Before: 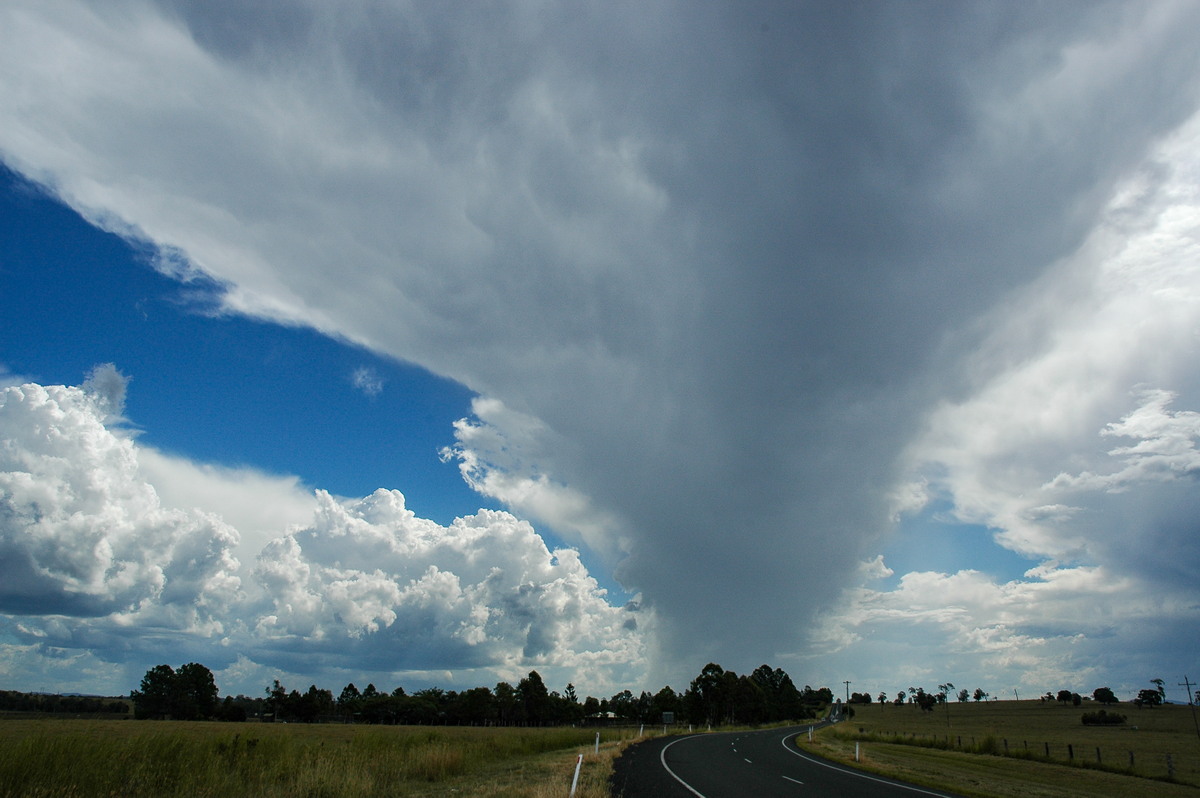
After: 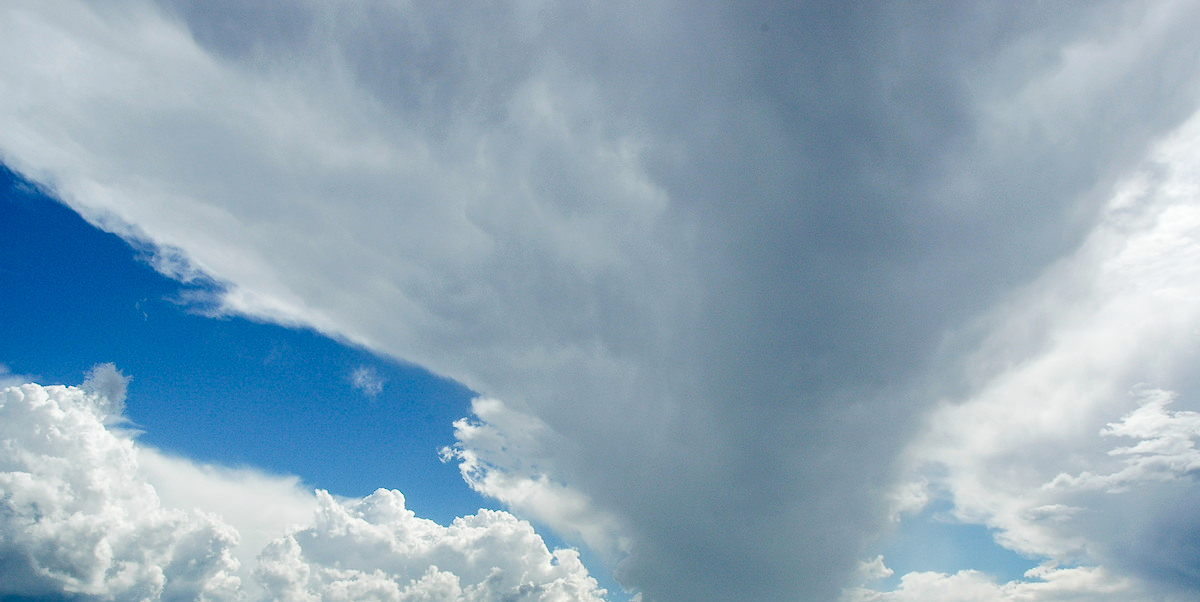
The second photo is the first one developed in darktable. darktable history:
tone curve: curves: ch0 [(0, 0) (0.003, 0.015) (0.011, 0.019) (0.025, 0.027) (0.044, 0.041) (0.069, 0.055) (0.1, 0.079) (0.136, 0.099) (0.177, 0.149) (0.224, 0.216) (0.277, 0.292) (0.335, 0.383) (0.399, 0.474) (0.468, 0.556) (0.543, 0.632) (0.623, 0.711) (0.709, 0.789) (0.801, 0.871) (0.898, 0.944) (1, 1)], preserve colors none
crop: bottom 24.52%
